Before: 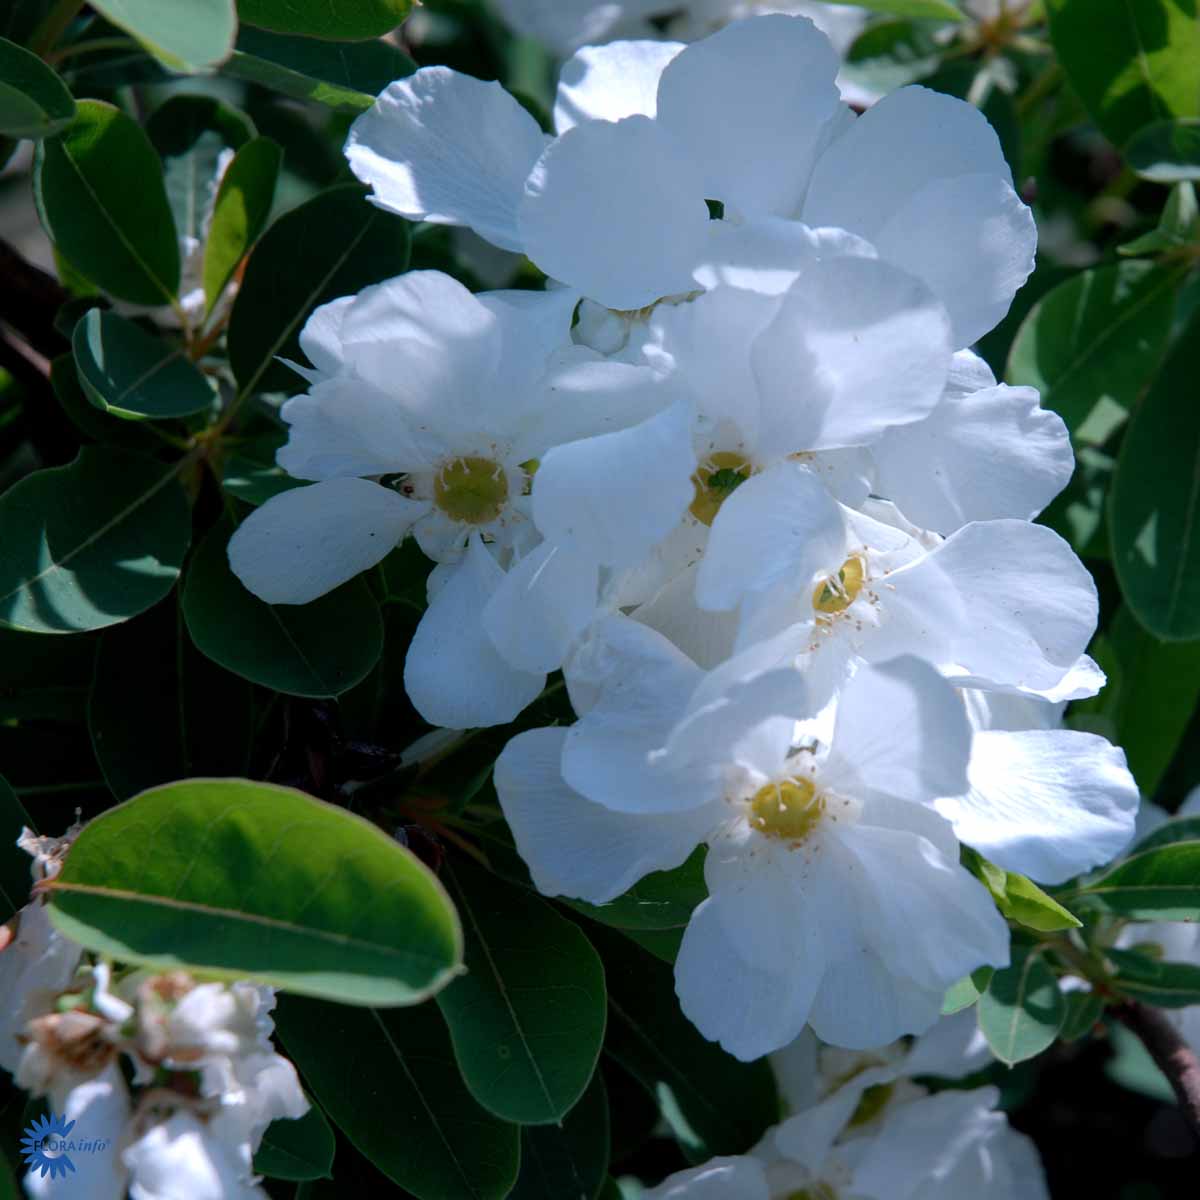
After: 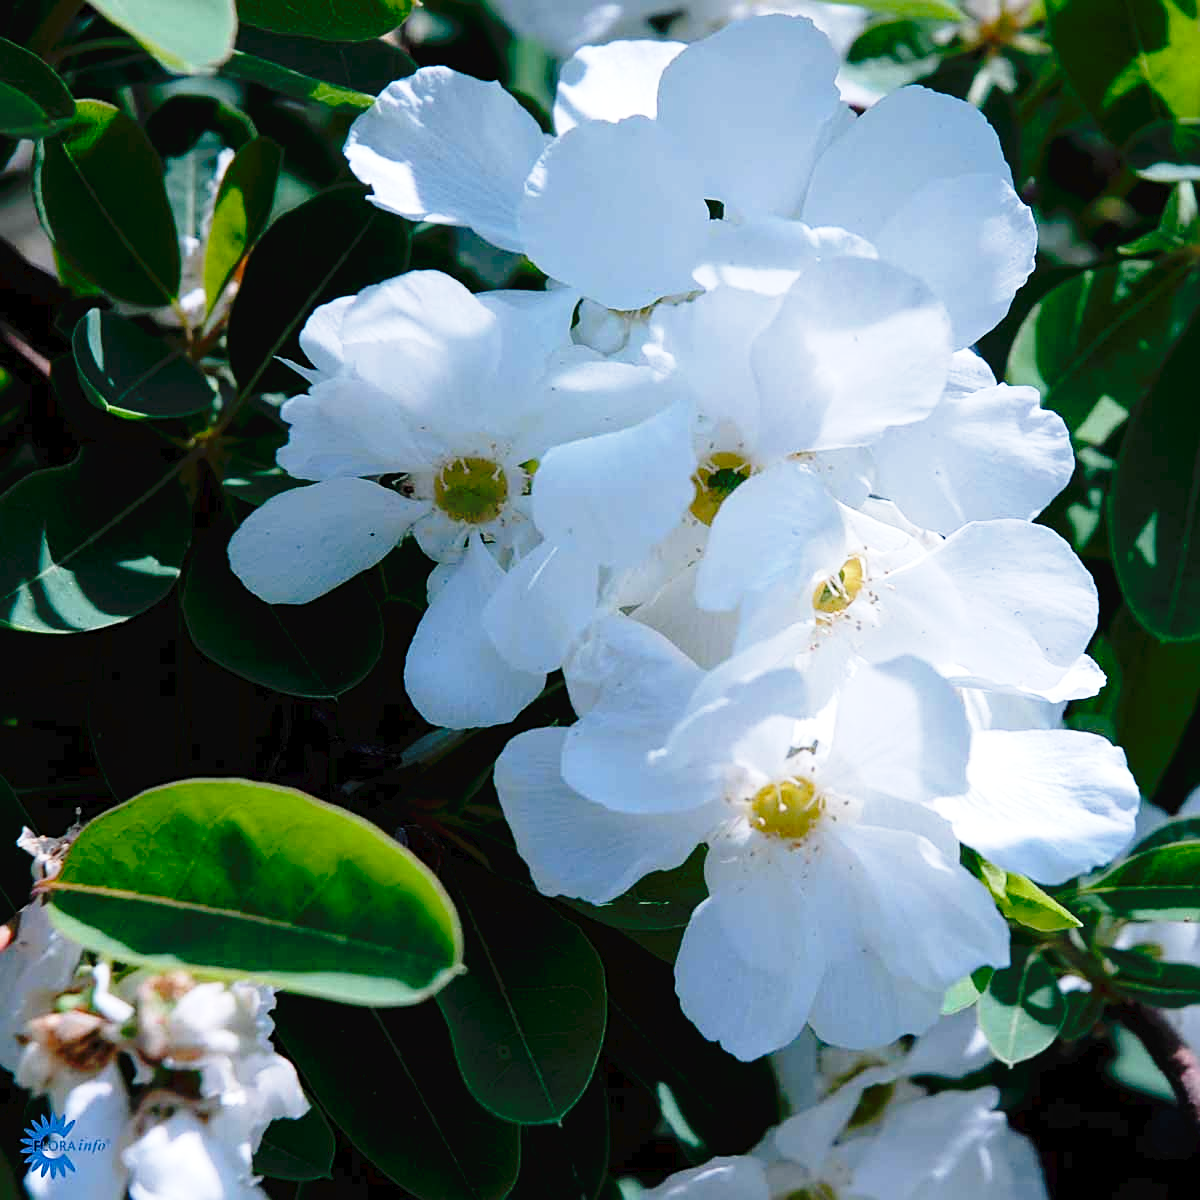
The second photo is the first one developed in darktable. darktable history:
sharpen: on, module defaults
tone curve: curves: ch0 [(0, 0) (0.003, 0.026) (0.011, 0.024) (0.025, 0.022) (0.044, 0.031) (0.069, 0.067) (0.1, 0.094) (0.136, 0.102) (0.177, 0.14) (0.224, 0.189) (0.277, 0.238) (0.335, 0.325) (0.399, 0.379) (0.468, 0.453) (0.543, 0.528) (0.623, 0.609) (0.709, 0.695) (0.801, 0.793) (0.898, 0.898) (1, 1)], preserve colors none
base curve: curves: ch0 [(0, 0) (0.028, 0.03) (0.121, 0.232) (0.46, 0.748) (0.859, 0.968) (1, 1)], preserve colors none
